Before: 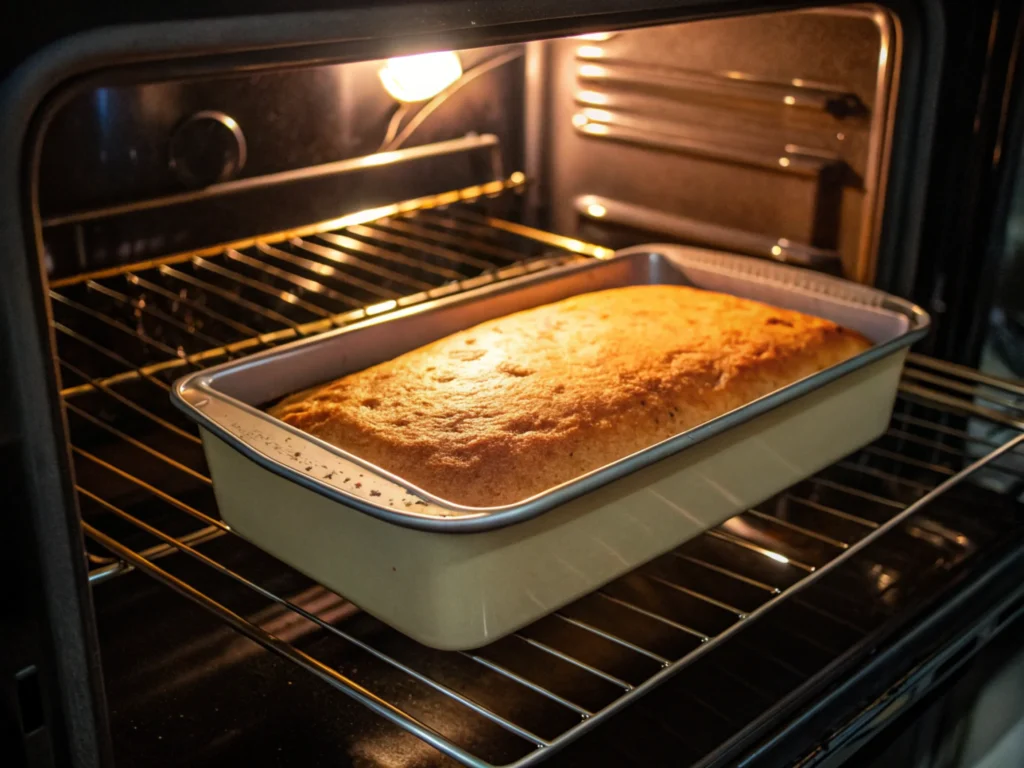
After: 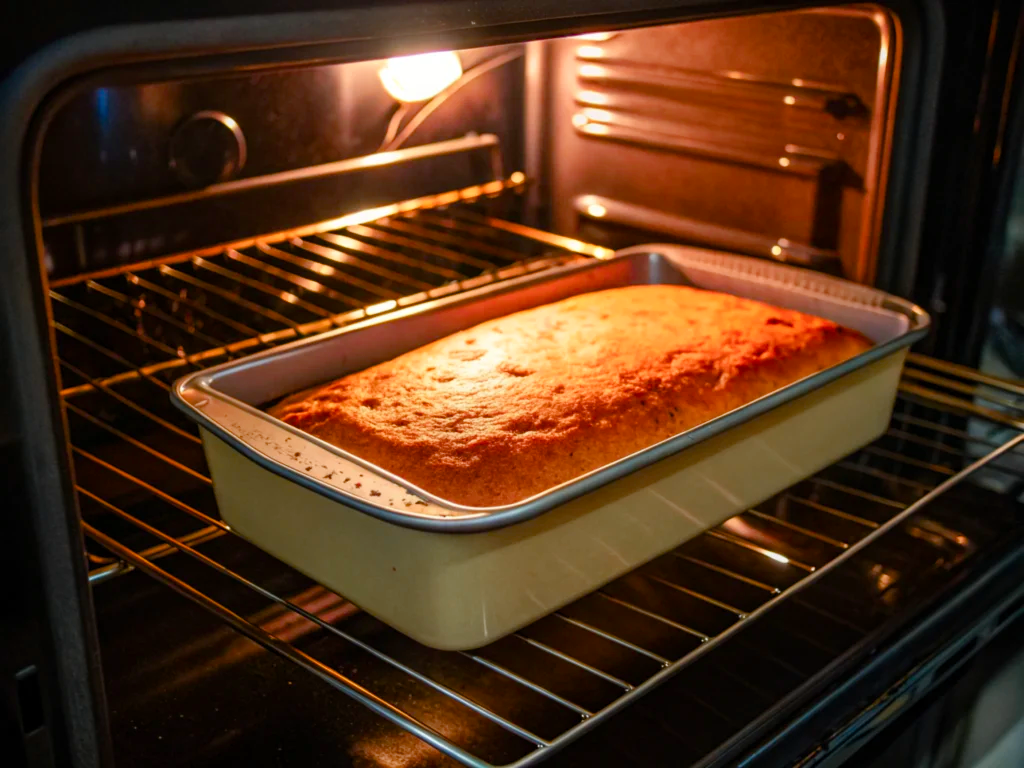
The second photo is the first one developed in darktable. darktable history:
color zones: curves: ch1 [(0.309, 0.524) (0.41, 0.329) (0.508, 0.509)]; ch2 [(0.25, 0.457) (0.75, 0.5)]
color balance rgb: perceptual saturation grading › global saturation 20%, perceptual saturation grading › highlights -25%, perceptual saturation grading › shadows 50%
